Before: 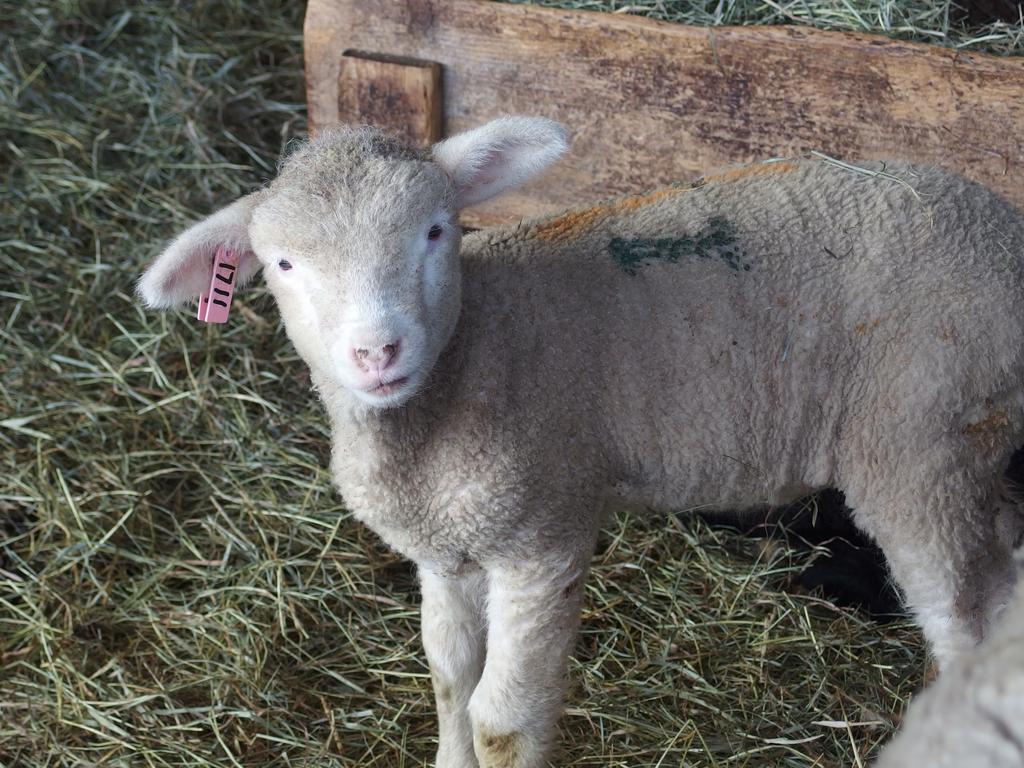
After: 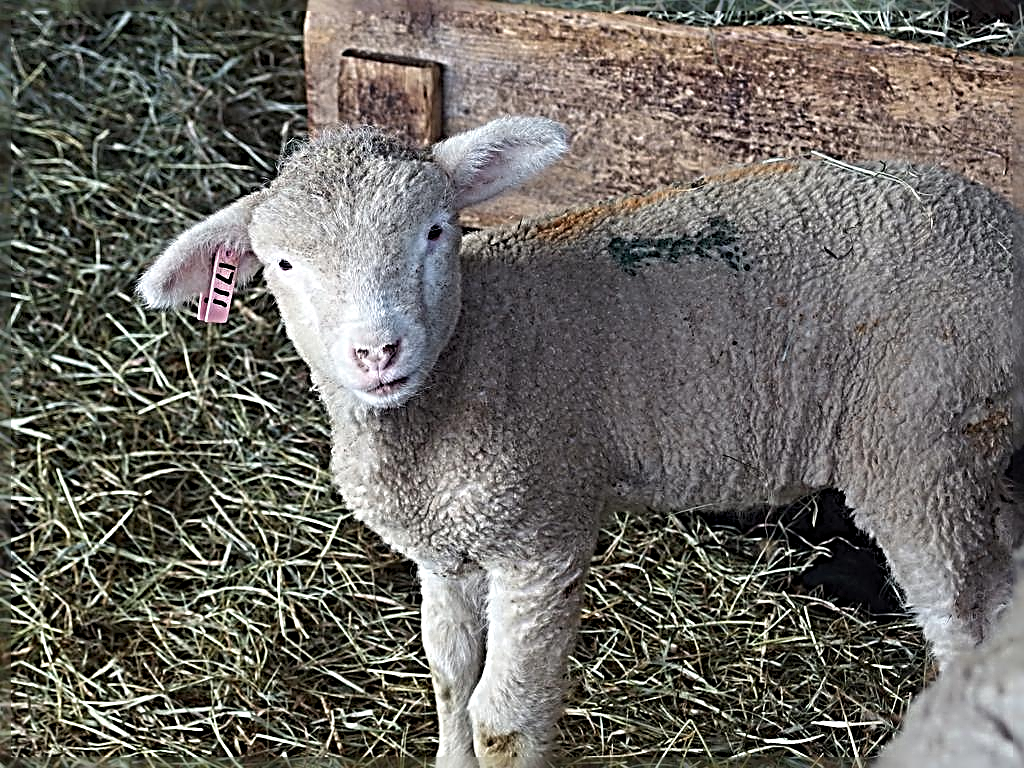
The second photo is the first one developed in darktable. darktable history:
sharpen: radius 4.001, amount 2
tone equalizer: on, module defaults
